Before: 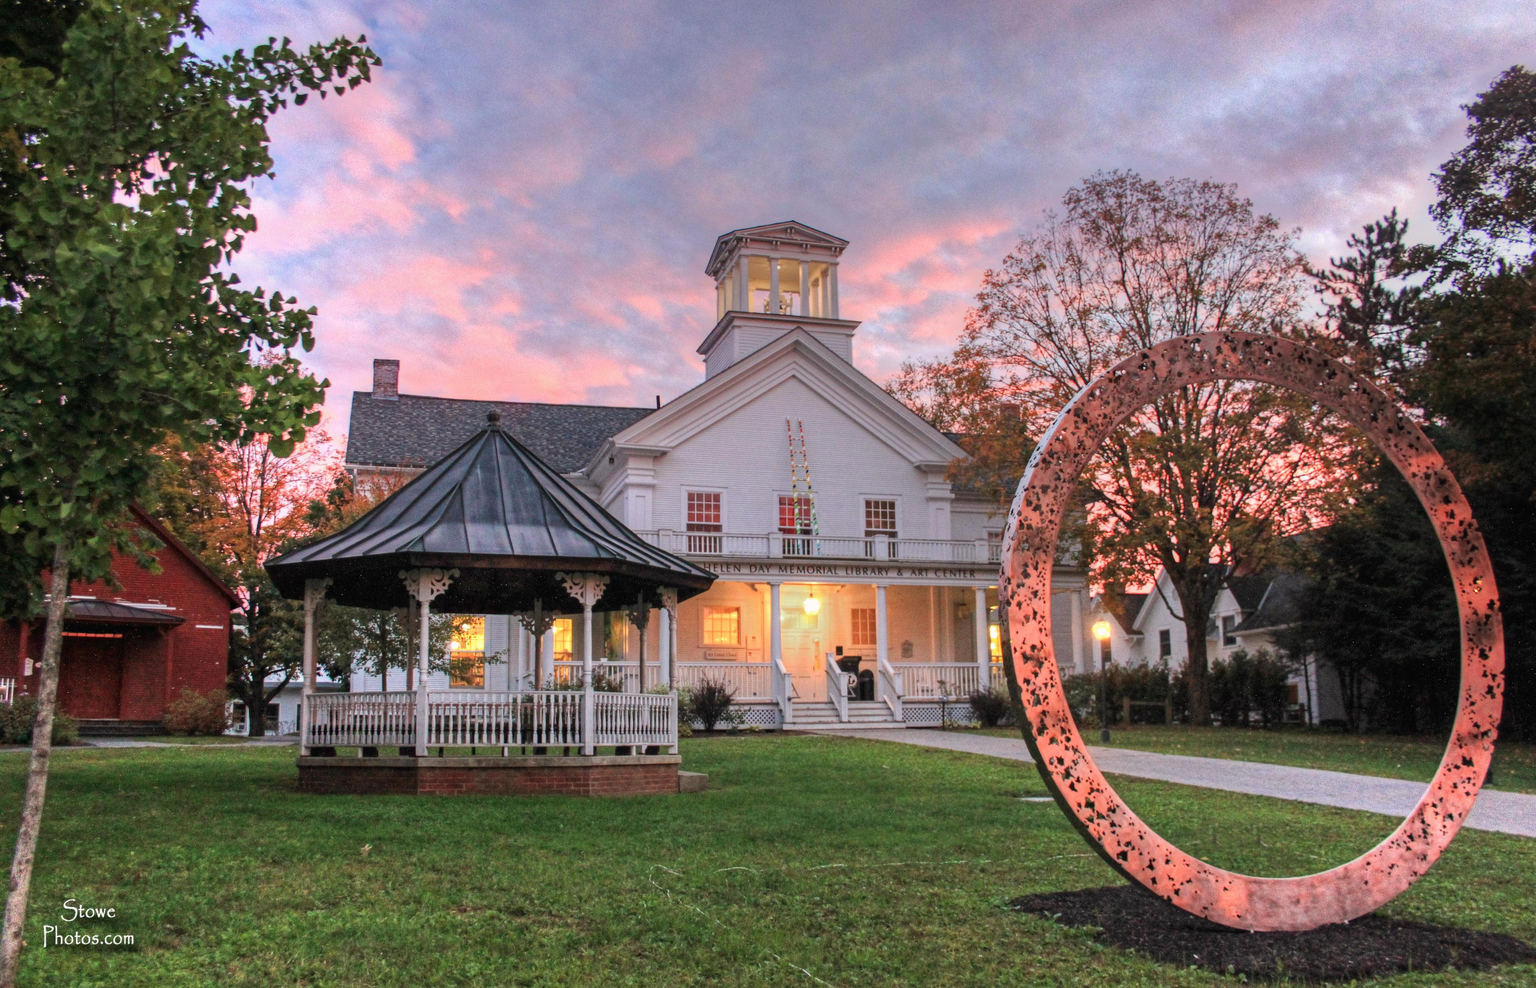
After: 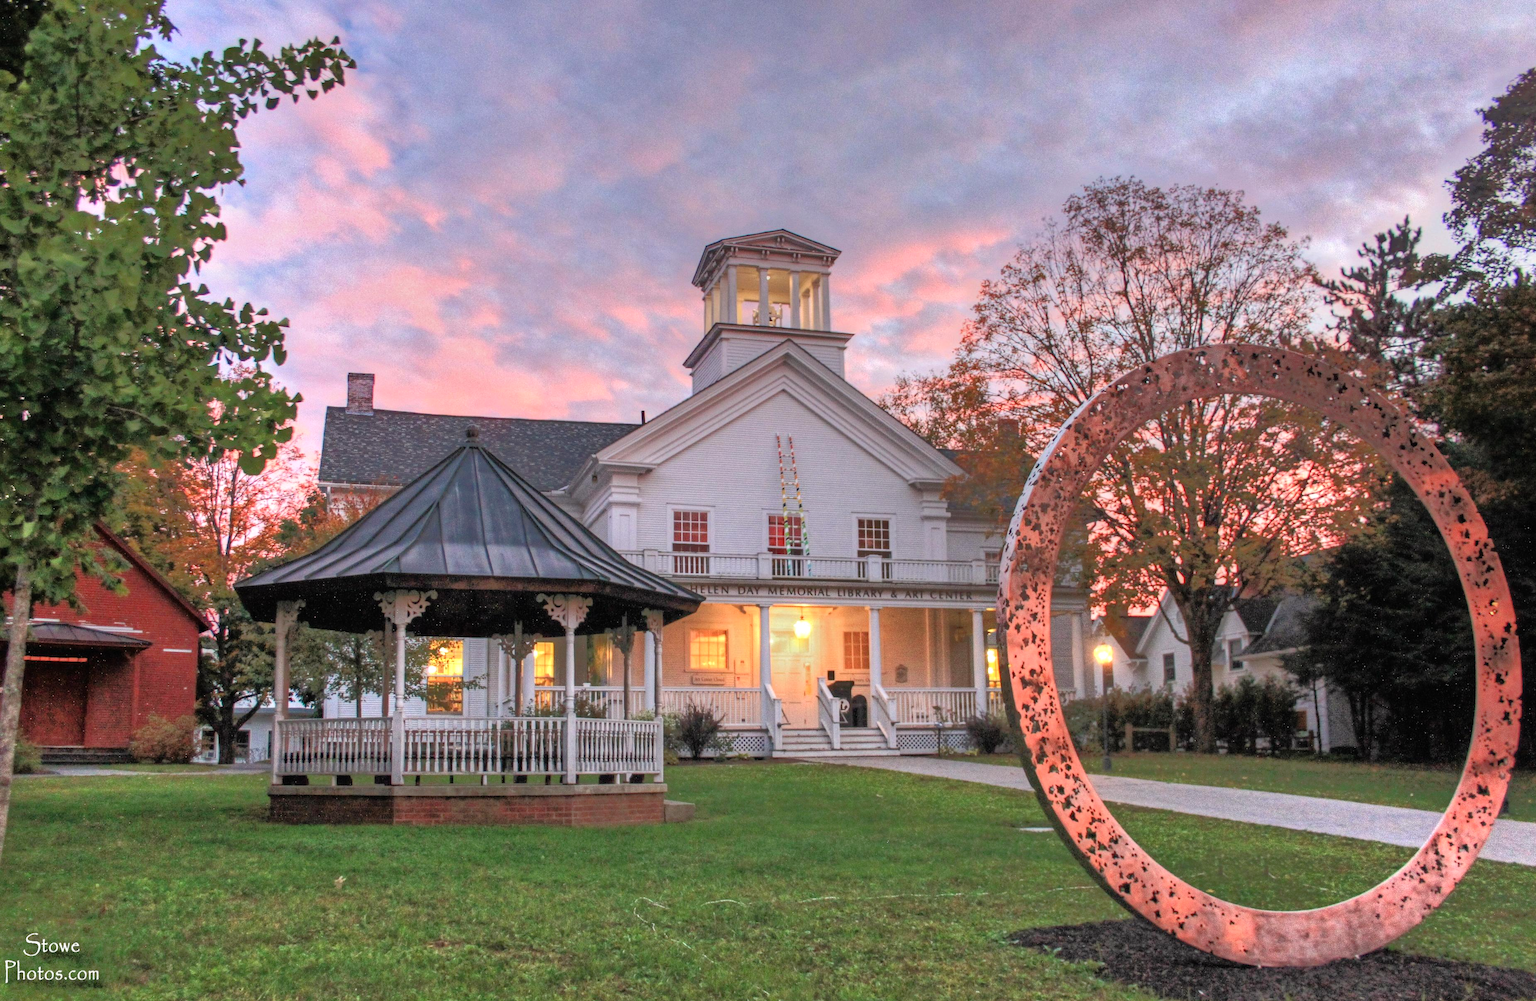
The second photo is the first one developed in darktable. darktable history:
crop and rotate: left 2.536%, right 1.107%, bottom 2.246%
shadows and highlights: shadows 25, highlights -25
tone equalizer: -8 EV -0.528 EV, -7 EV -0.319 EV, -6 EV -0.083 EV, -5 EV 0.413 EV, -4 EV 0.985 EV, -3 EV 0.791 EV, -2 EV -0.01 EV, -1 EV 0.14 EV, +0 EV -0.012 EV, smoothing 1
